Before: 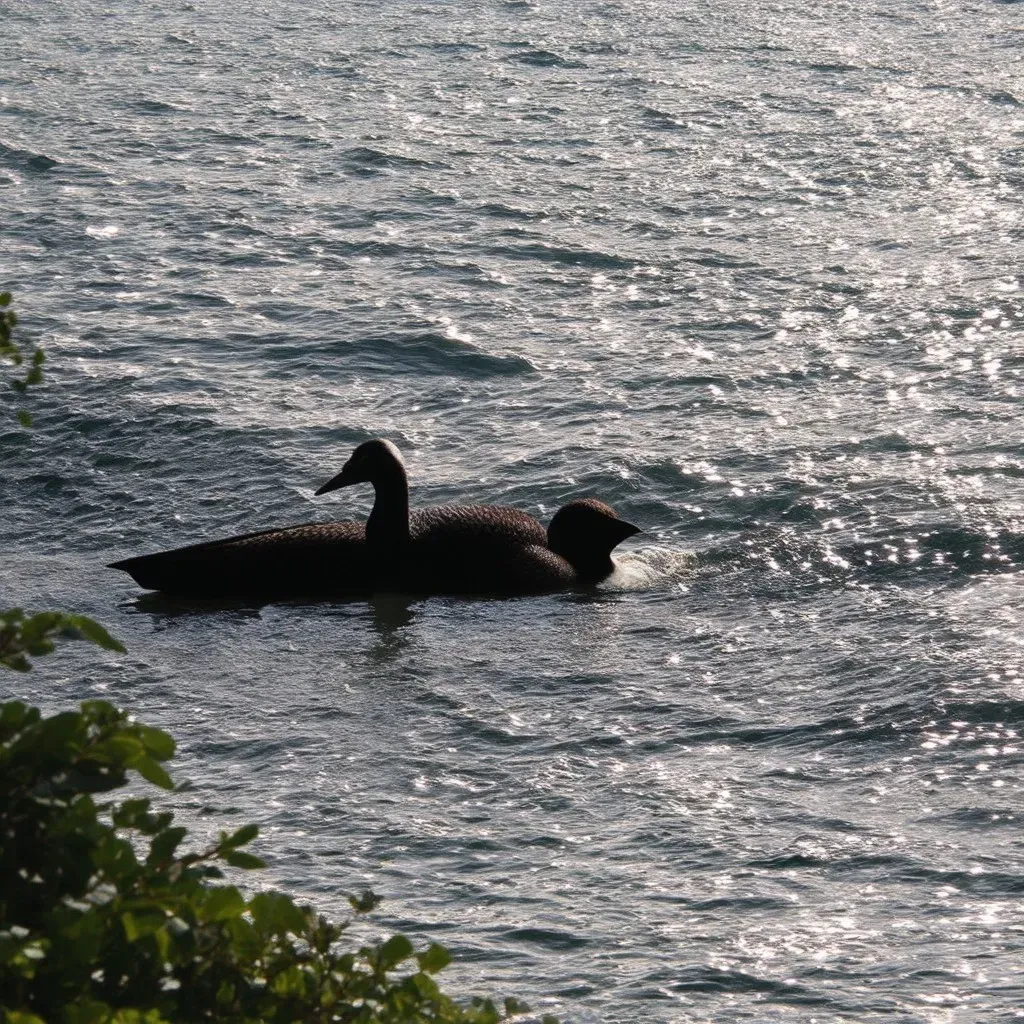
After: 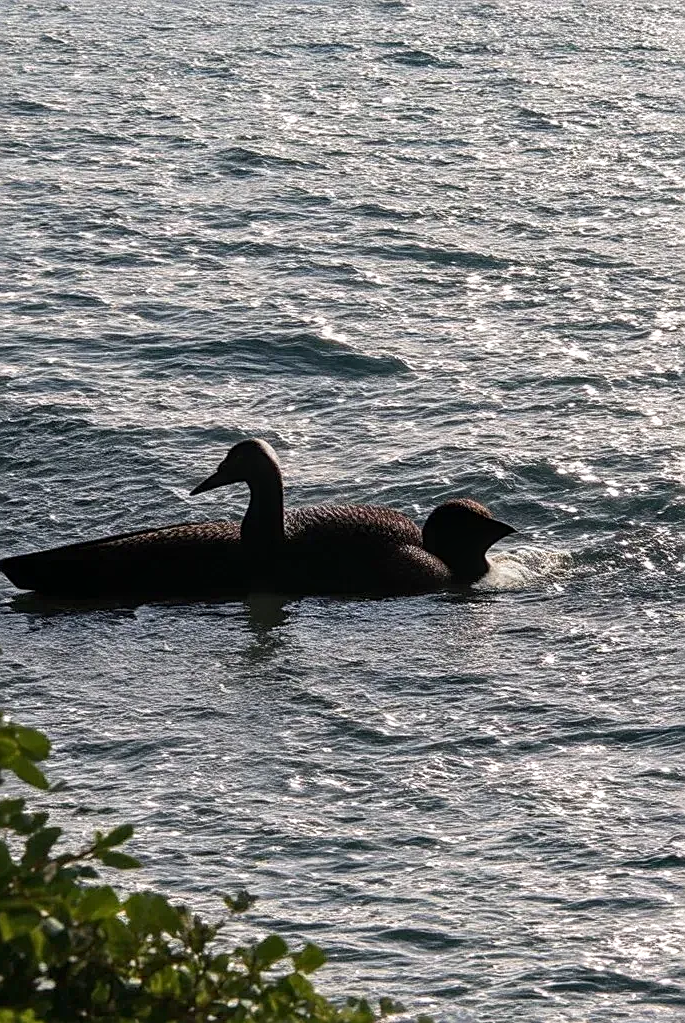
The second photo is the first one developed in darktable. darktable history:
sharpen: on, module defaults
crop and rotate: left 12.286%, right 20.74%
contrast brightness saturation: contrast 0.099, brightness 0.034, saturation 0.086
local contrast: on, module defaults
